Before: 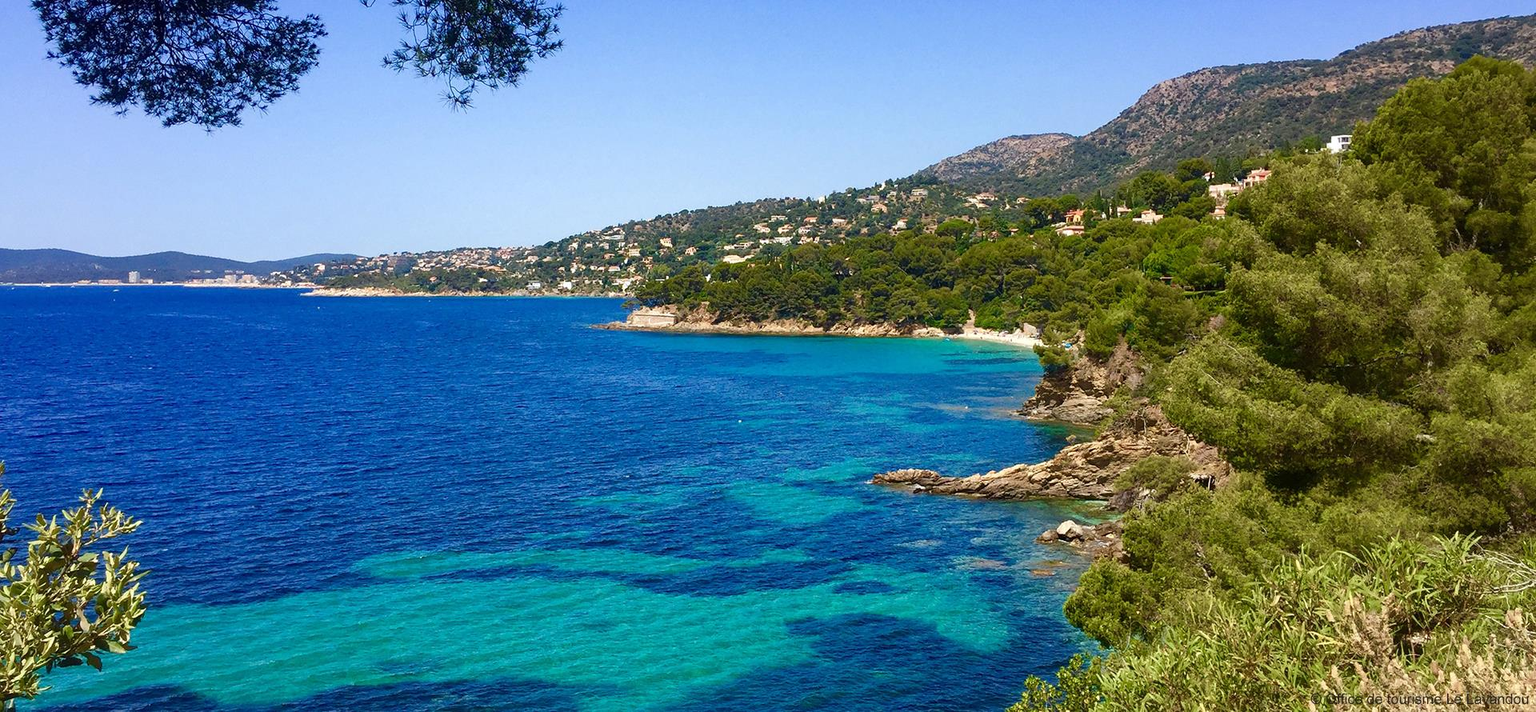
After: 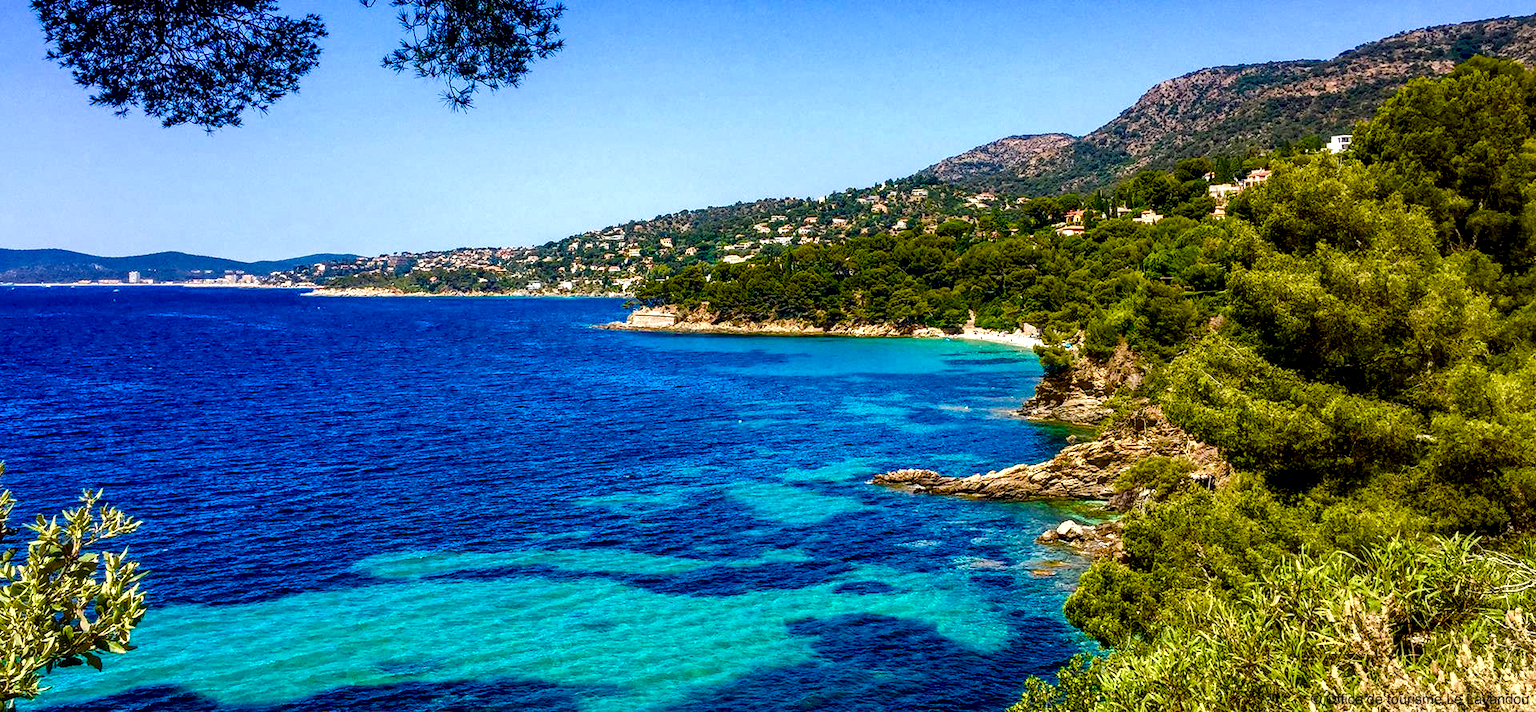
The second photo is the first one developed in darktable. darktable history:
local contrast: highlights 16%, detail 187%
color balance rgb: shadows lift › luminance -9.84%, power › hue 328.37°, perceptual saturation grading › global saturation 38.738%, perceptual saturation grading › highlights -25.587%, perceptual saturation grading › mid-tones 35.38%, perceptual saturation grading › shadows 34.769%, global vibrance 23.944%
